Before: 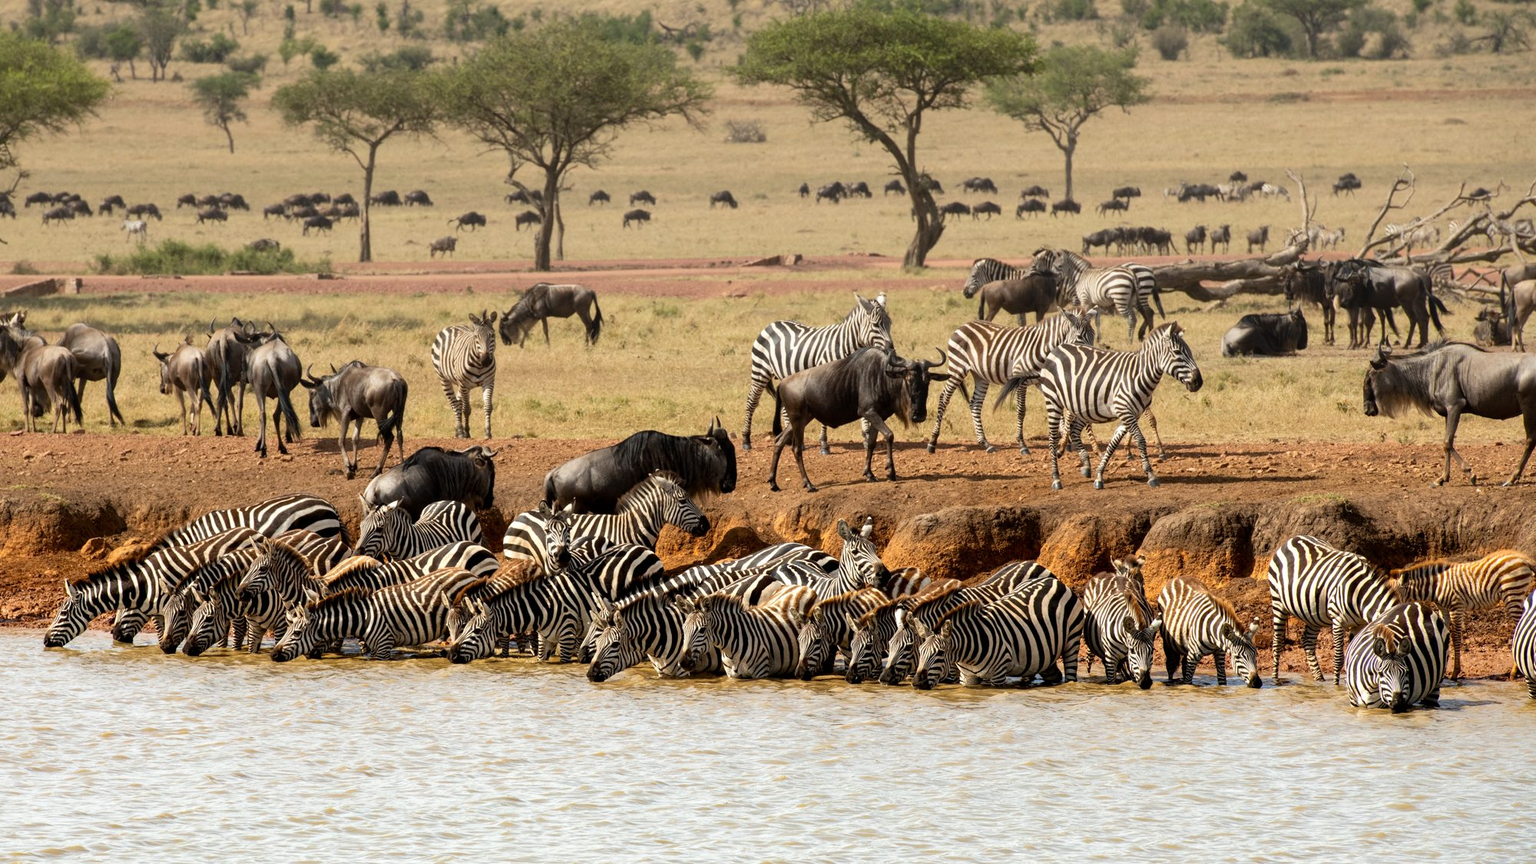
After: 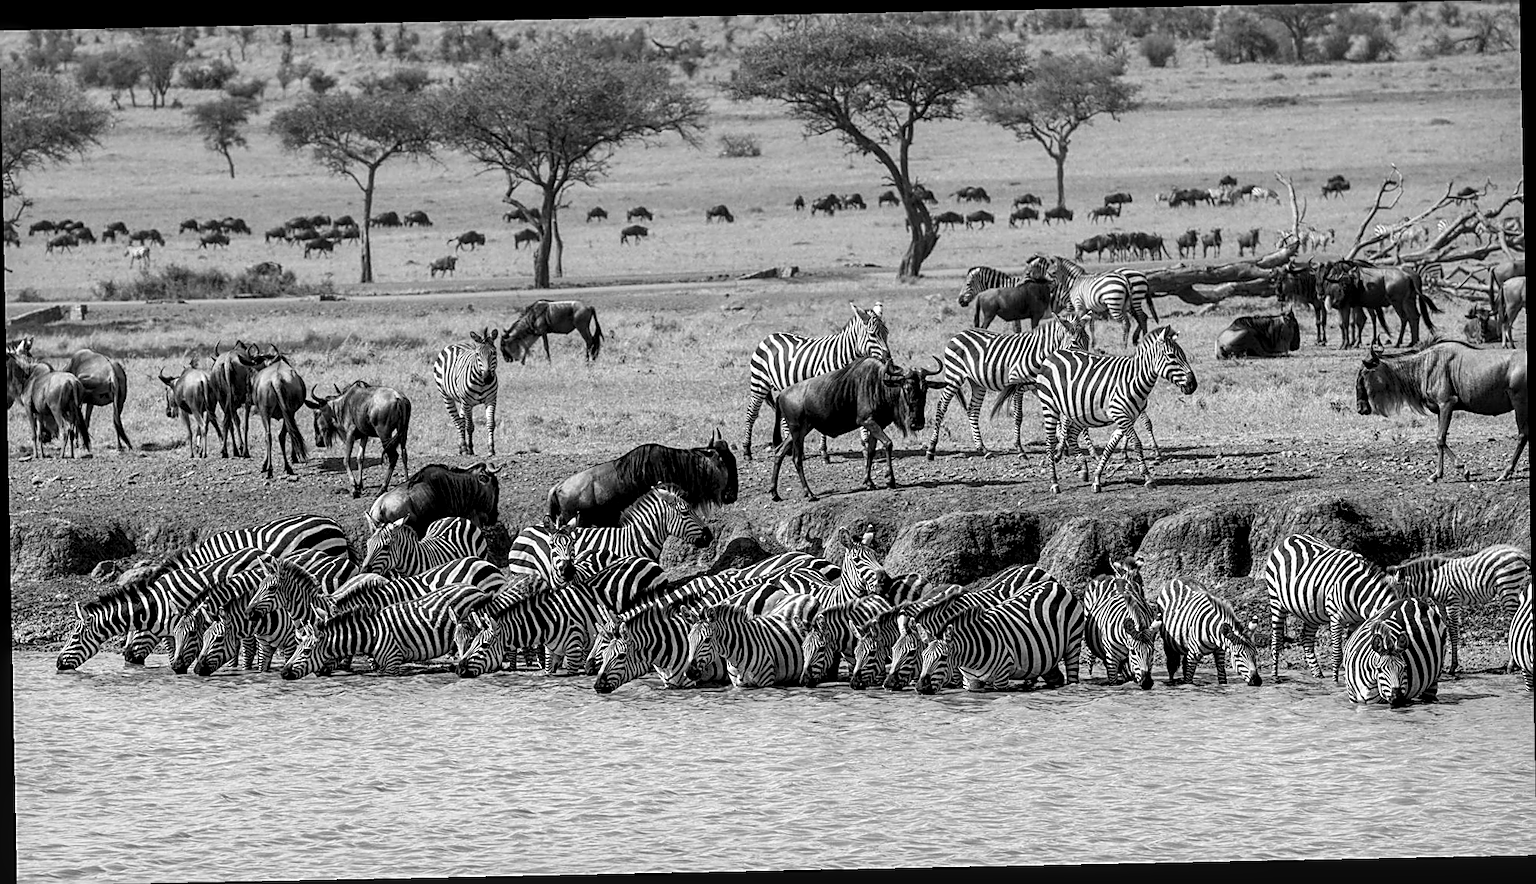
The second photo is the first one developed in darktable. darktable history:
monochrome: a 73.58, b 64.21
local contrast: detail 150%
sharpen: amount 0.75
rotate and perspective: rotation -1.17°, automatic cropping off
